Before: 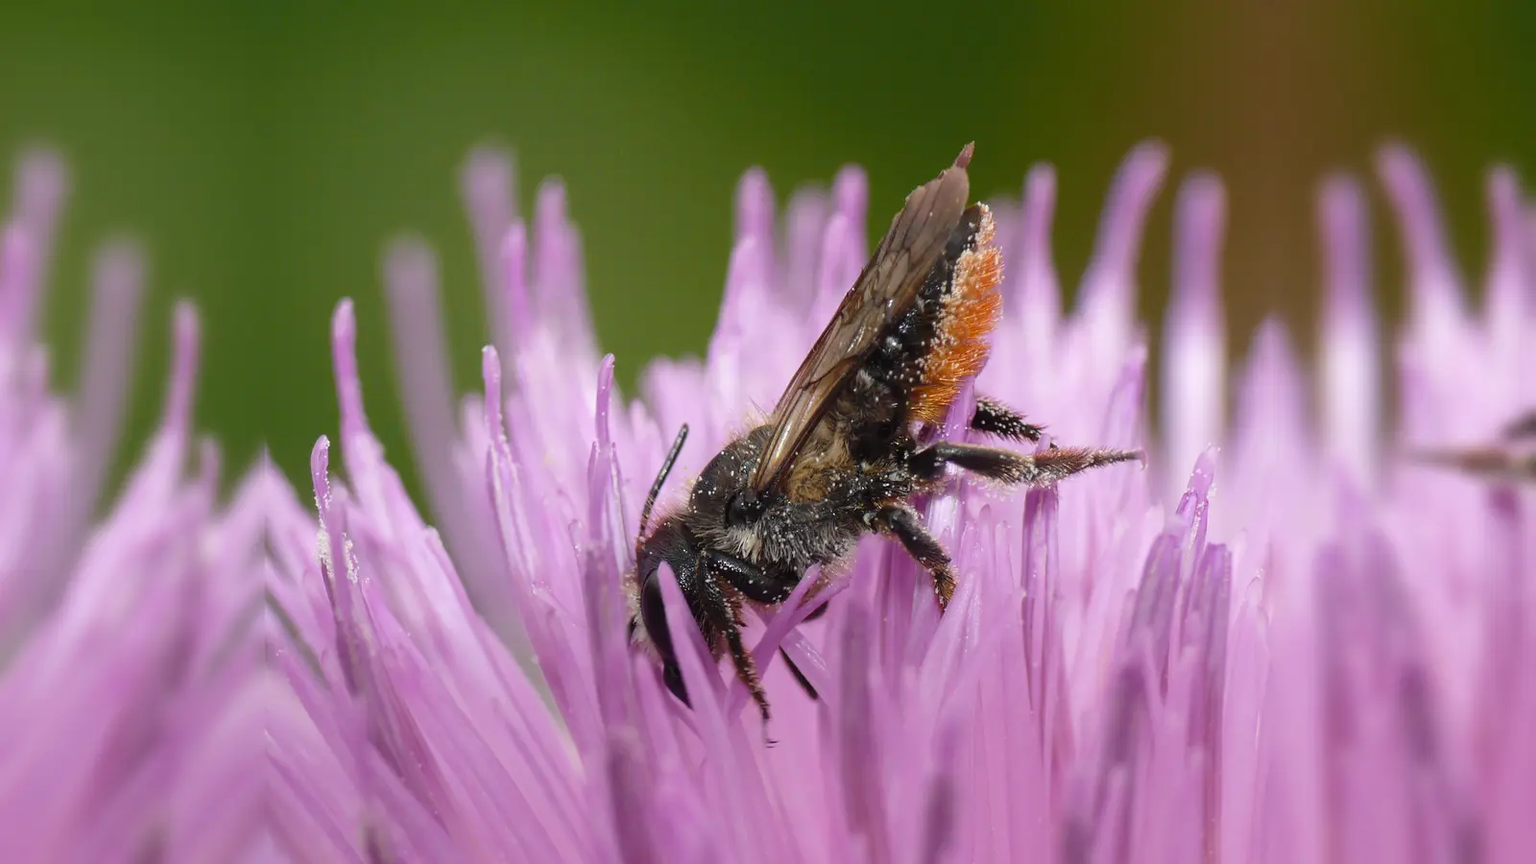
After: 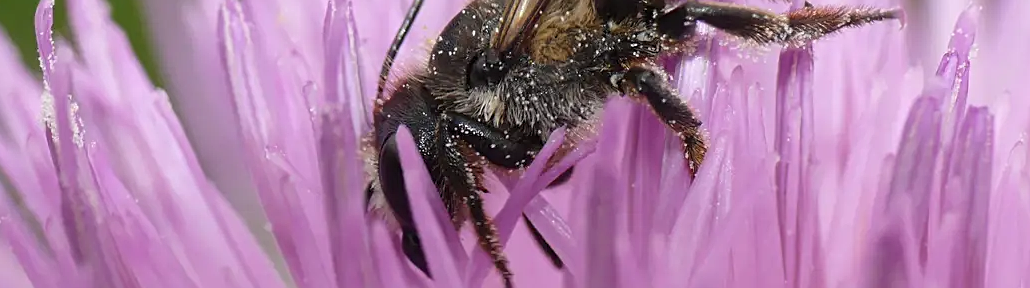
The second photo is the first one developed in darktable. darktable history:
crop: left 18.091%, top 51.13%, right 17.525%, bottom 16.85%
sharpen: radius 2.167, amount 0.381, threshold 0
